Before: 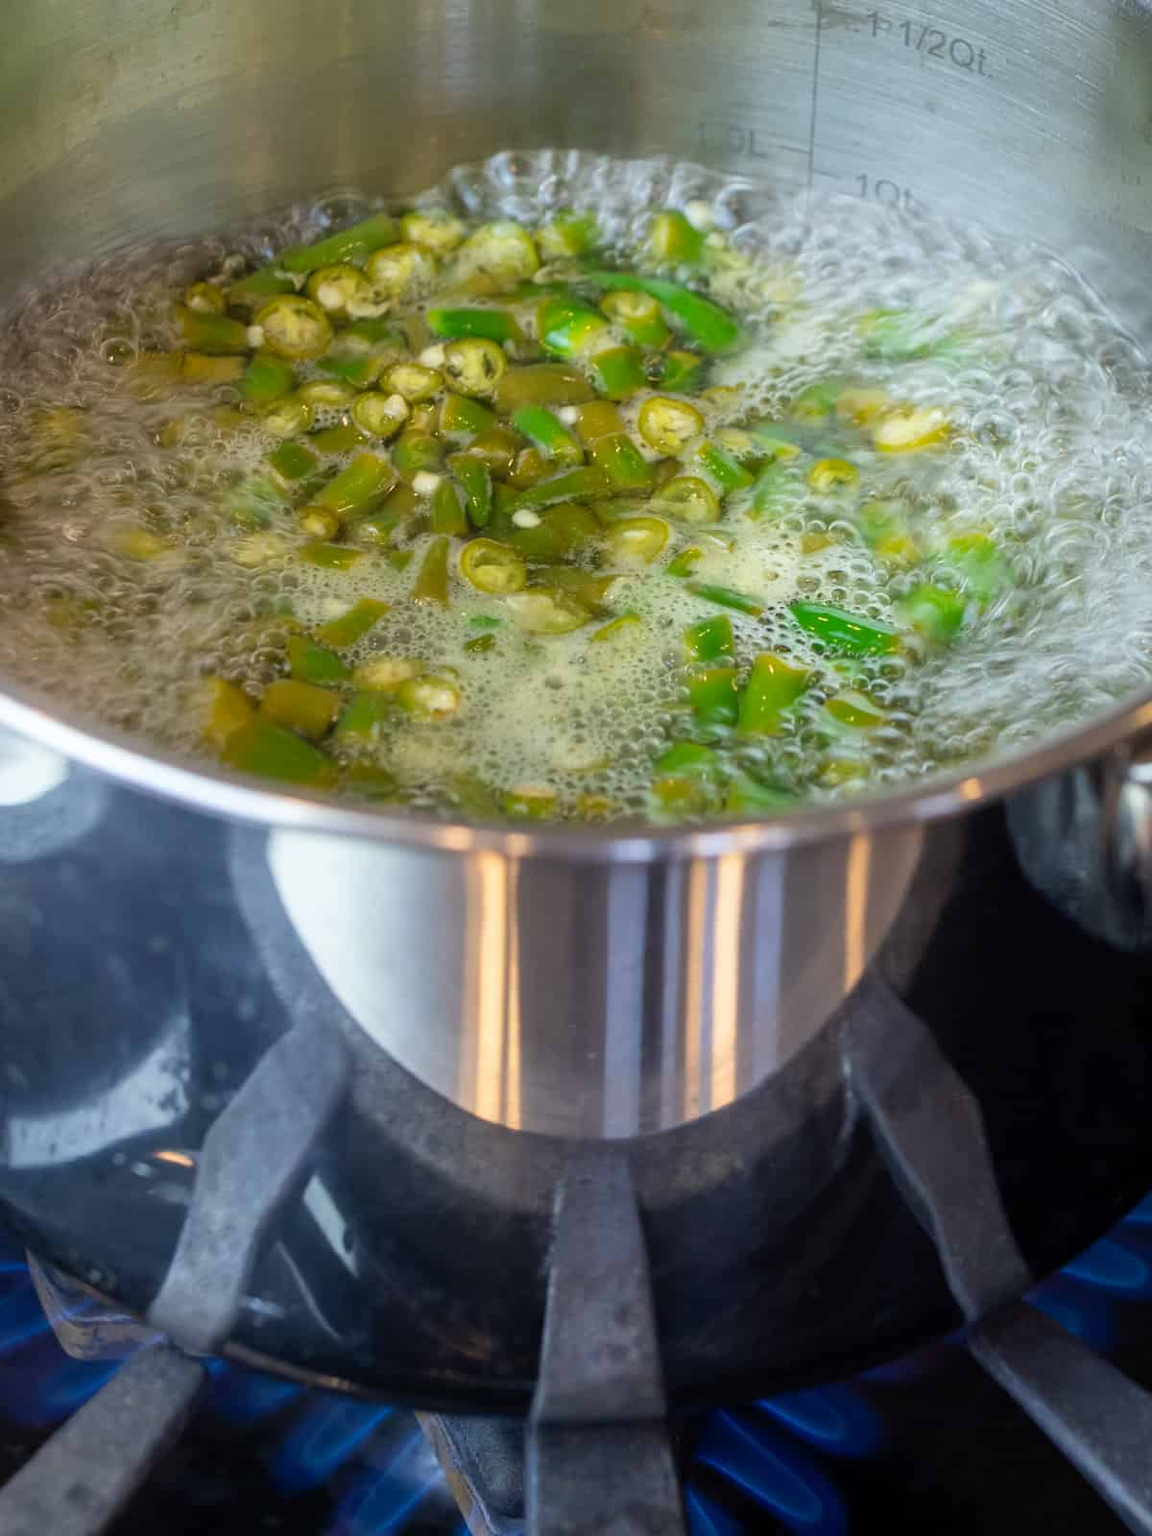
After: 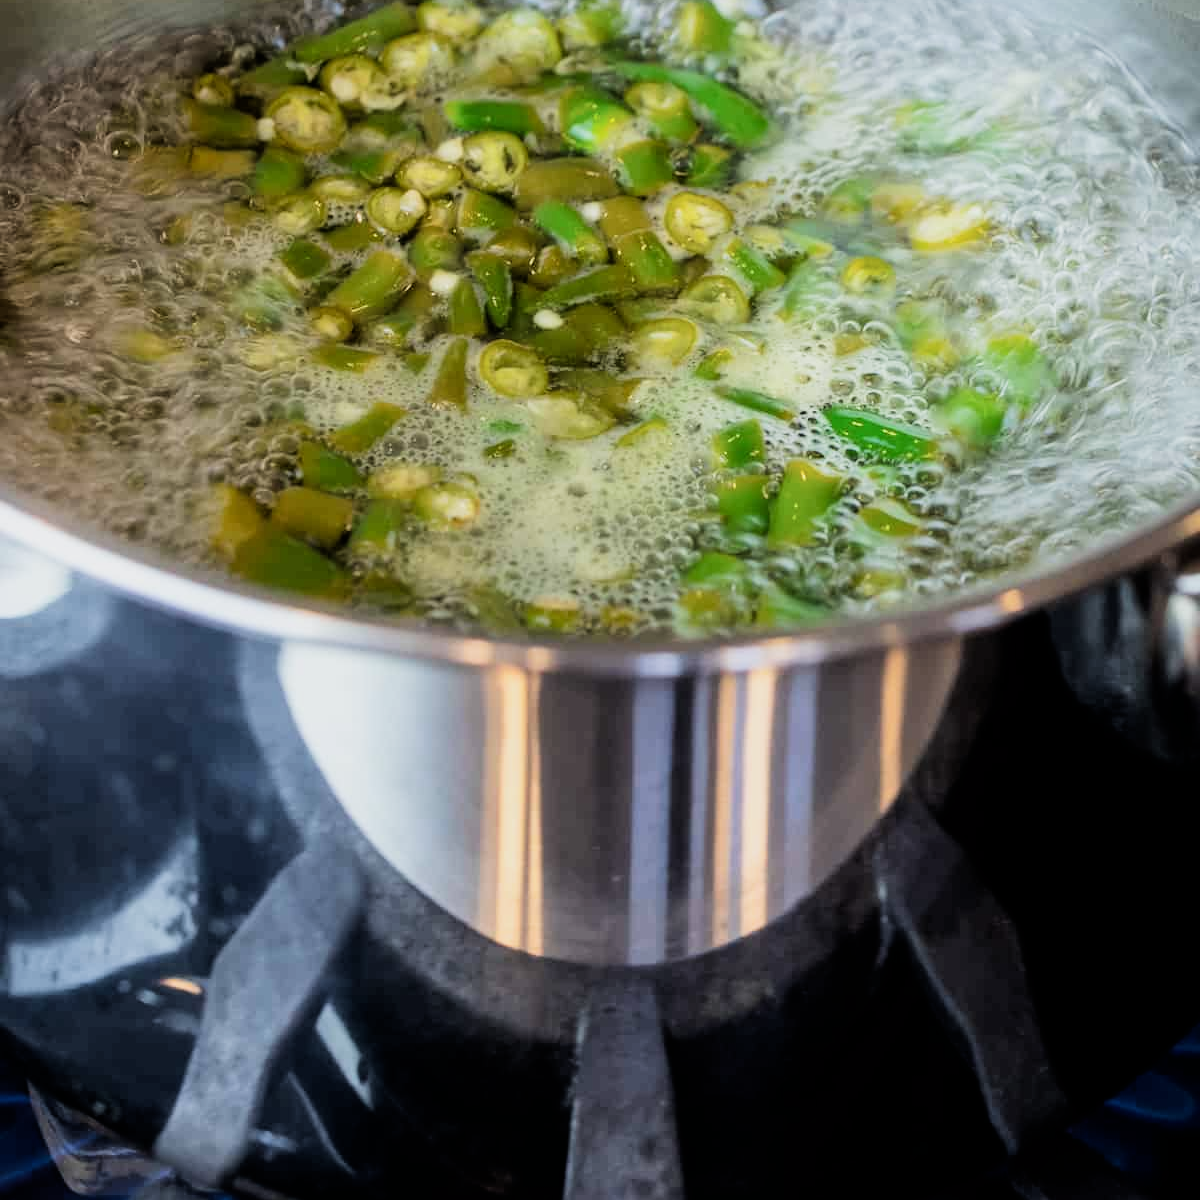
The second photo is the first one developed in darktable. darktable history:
filmic rgb: black relative exposure -5 EV, white relative exposure 3.5 EV, hardness 3.19, contrast 1.4, highlights saturation mix -50%
crop: top 13.819%, bottom 11.169%
